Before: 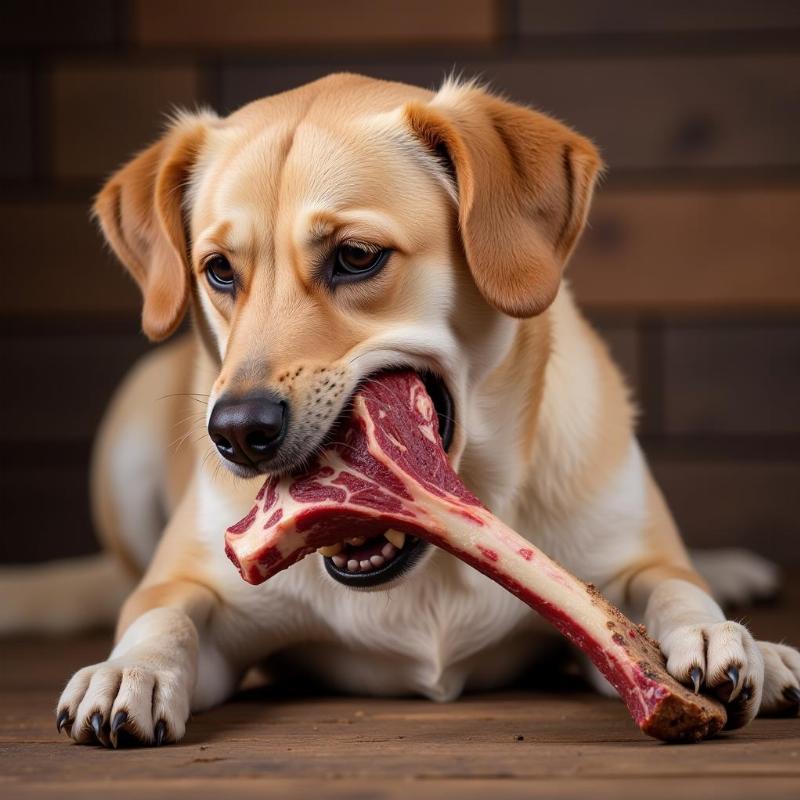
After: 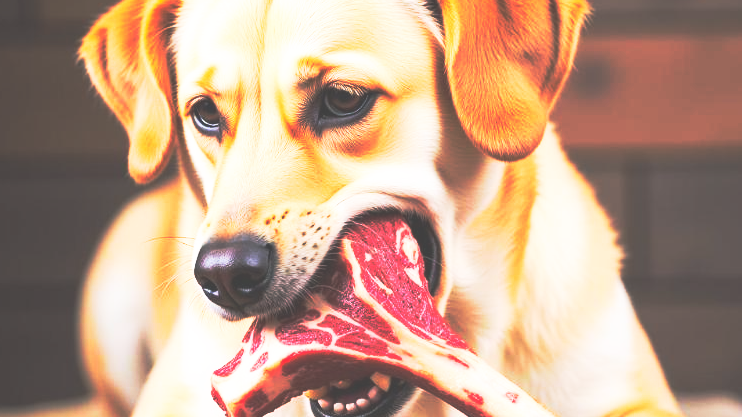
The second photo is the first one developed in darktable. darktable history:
crop: left 1.842%, top 19.632%, right 5.375%, bottom 28.118%
base curve: curves: ch0 [(0, 0.015) (0.085, 0.116) (0.134, 0.298) (0.19, 0.545) (0.296, 0.764) (0.599, 0.982) (1, 1)], preserve colors none
contrast brightness saturation: brightness 0.287
